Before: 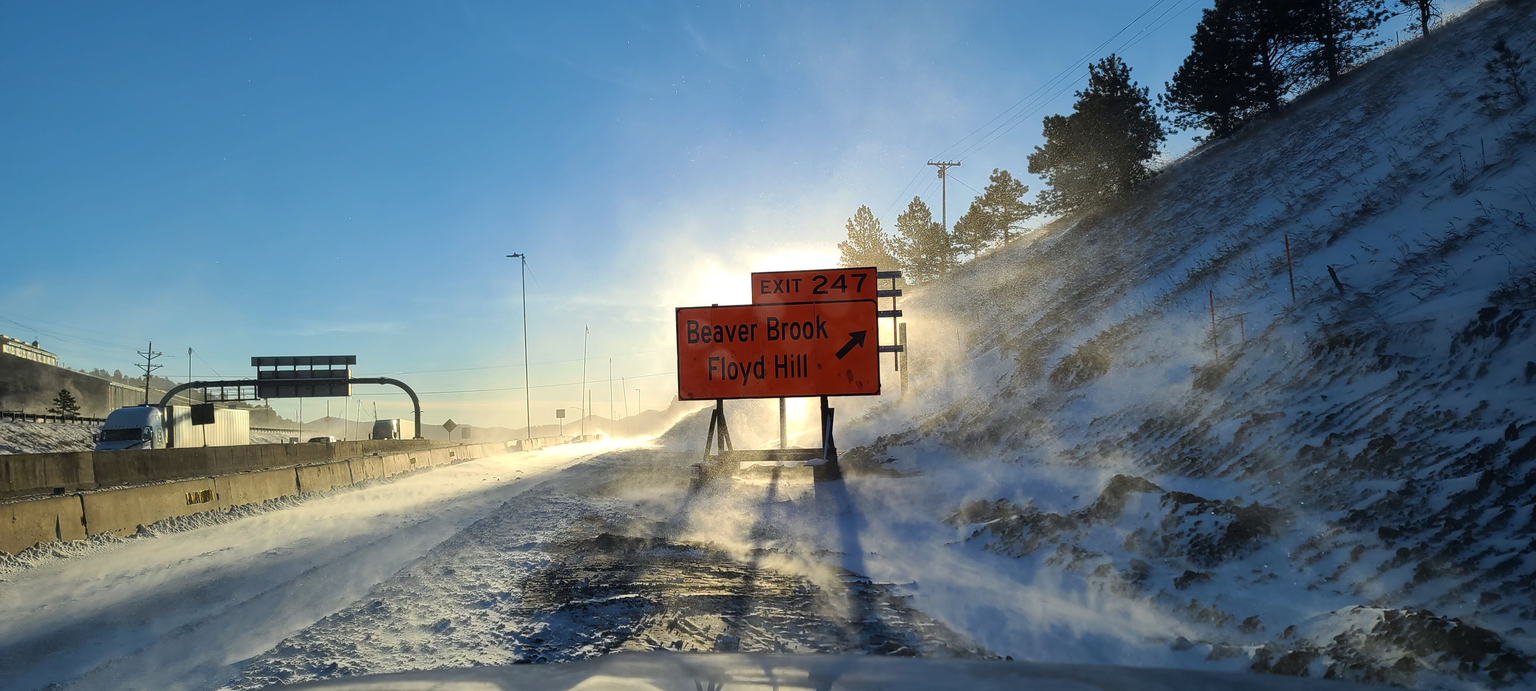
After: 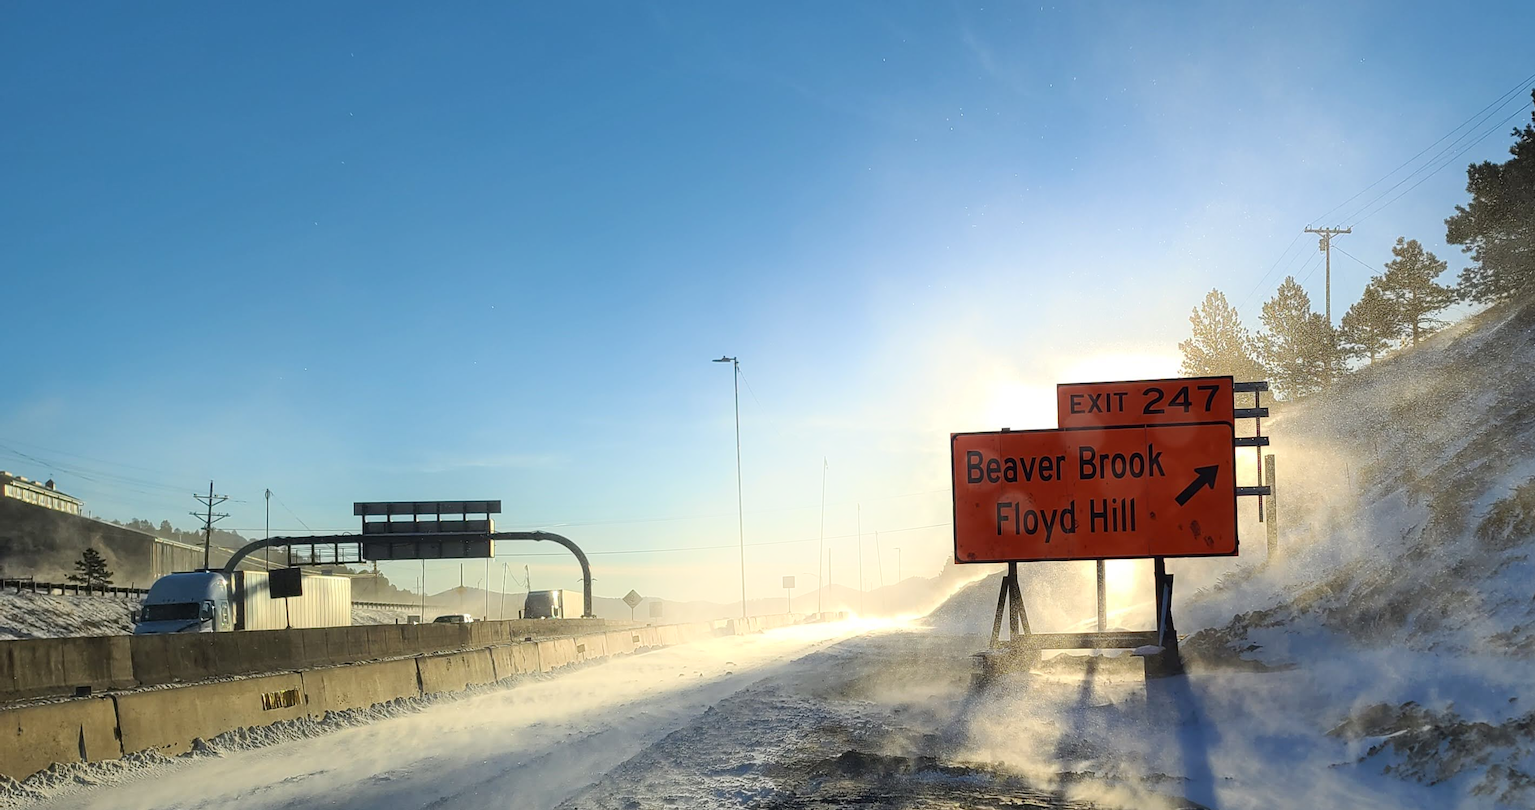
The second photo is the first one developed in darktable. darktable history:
shadows and highlights: highlights 70.7, soften with gaussian
crop: right 28.885%, bottom 16.626%
